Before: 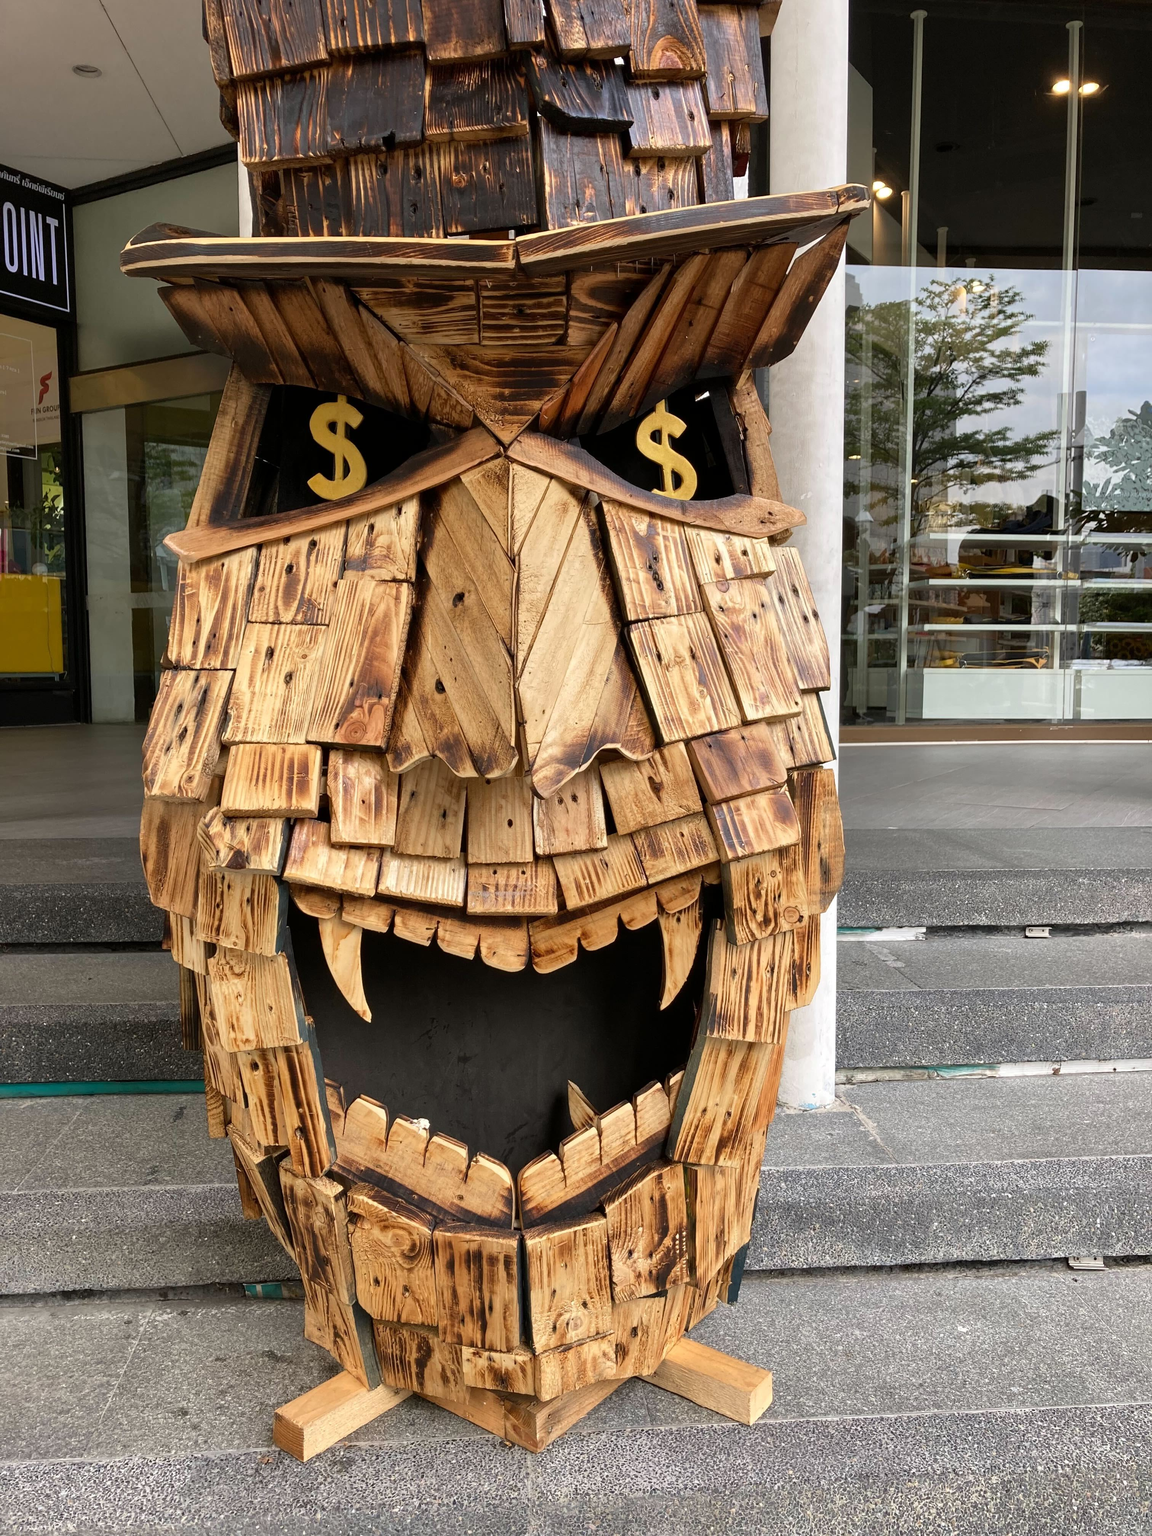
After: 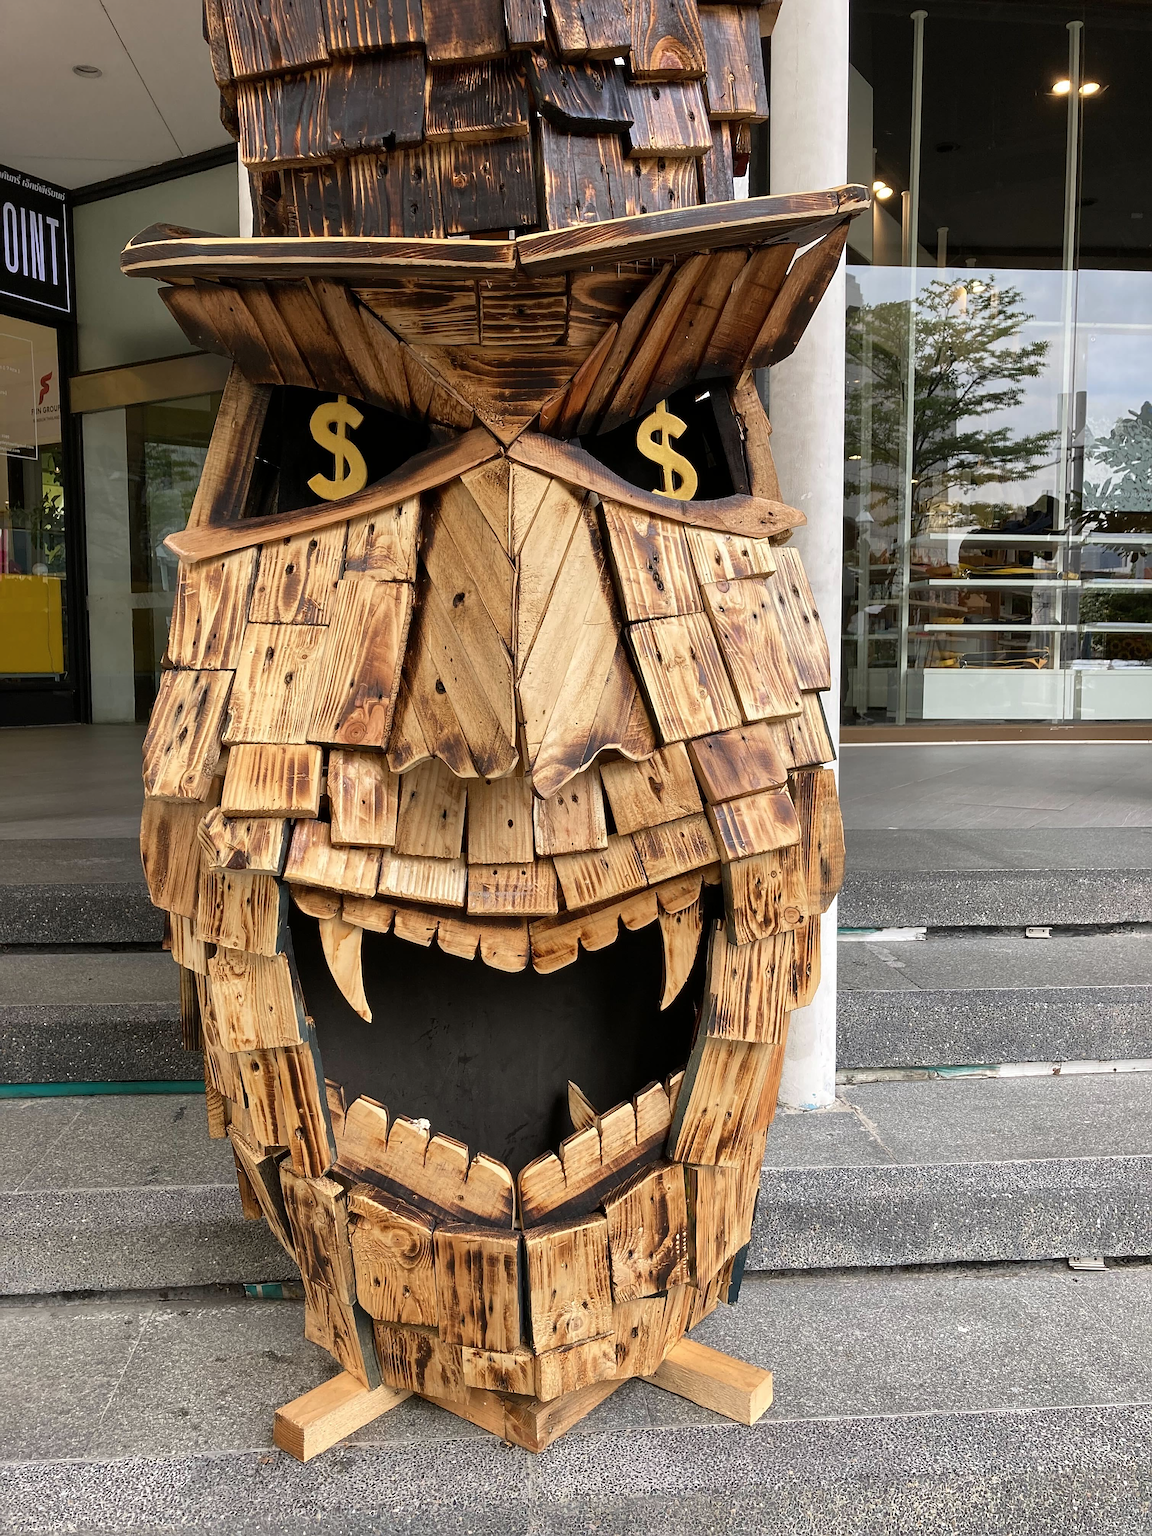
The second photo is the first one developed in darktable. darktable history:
sharpen: on, module defaults
color zones: curves: ch0 [(0.25, 0.5) (0.428, 0.473) (0.75, 0.5)]; ch1 [(0.243, 0.479) (0.398, 0.452) (0.75, 0.5)]
